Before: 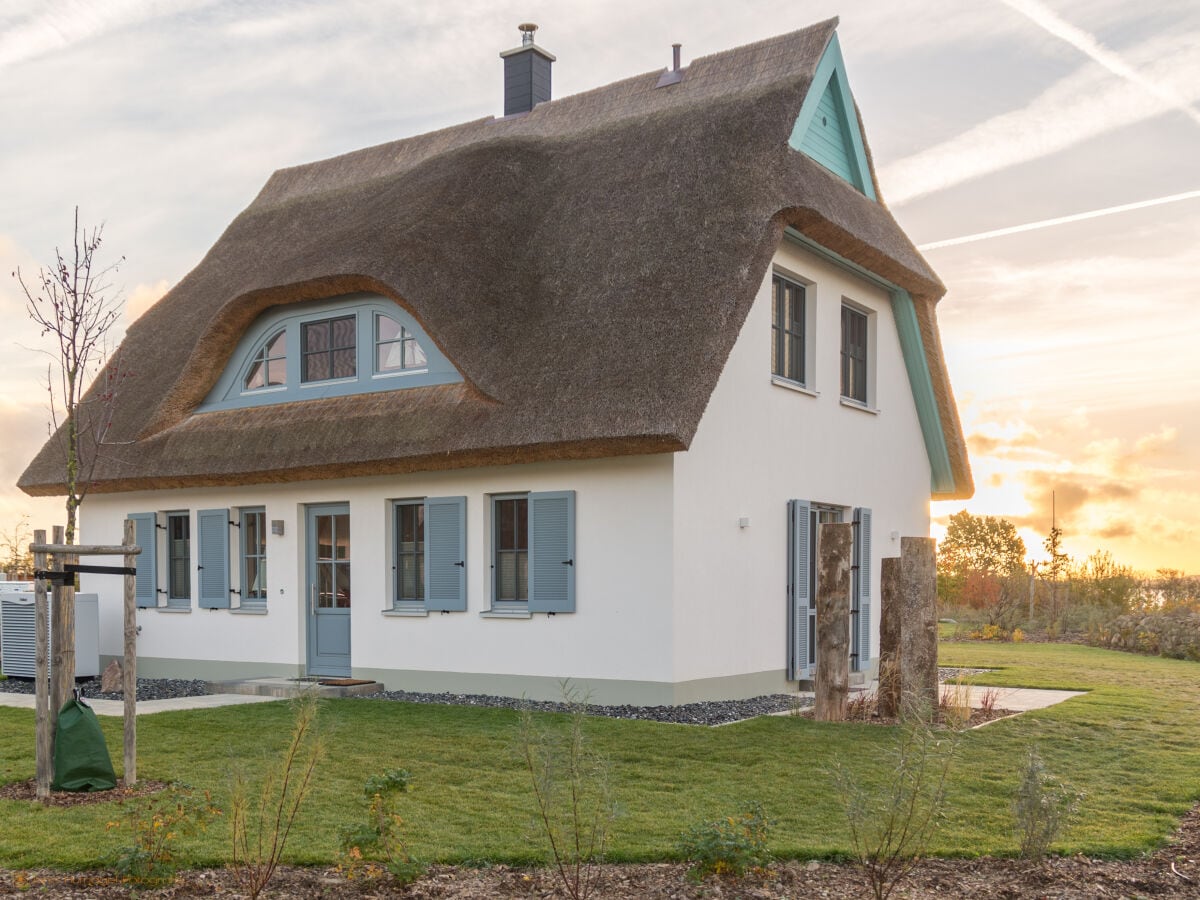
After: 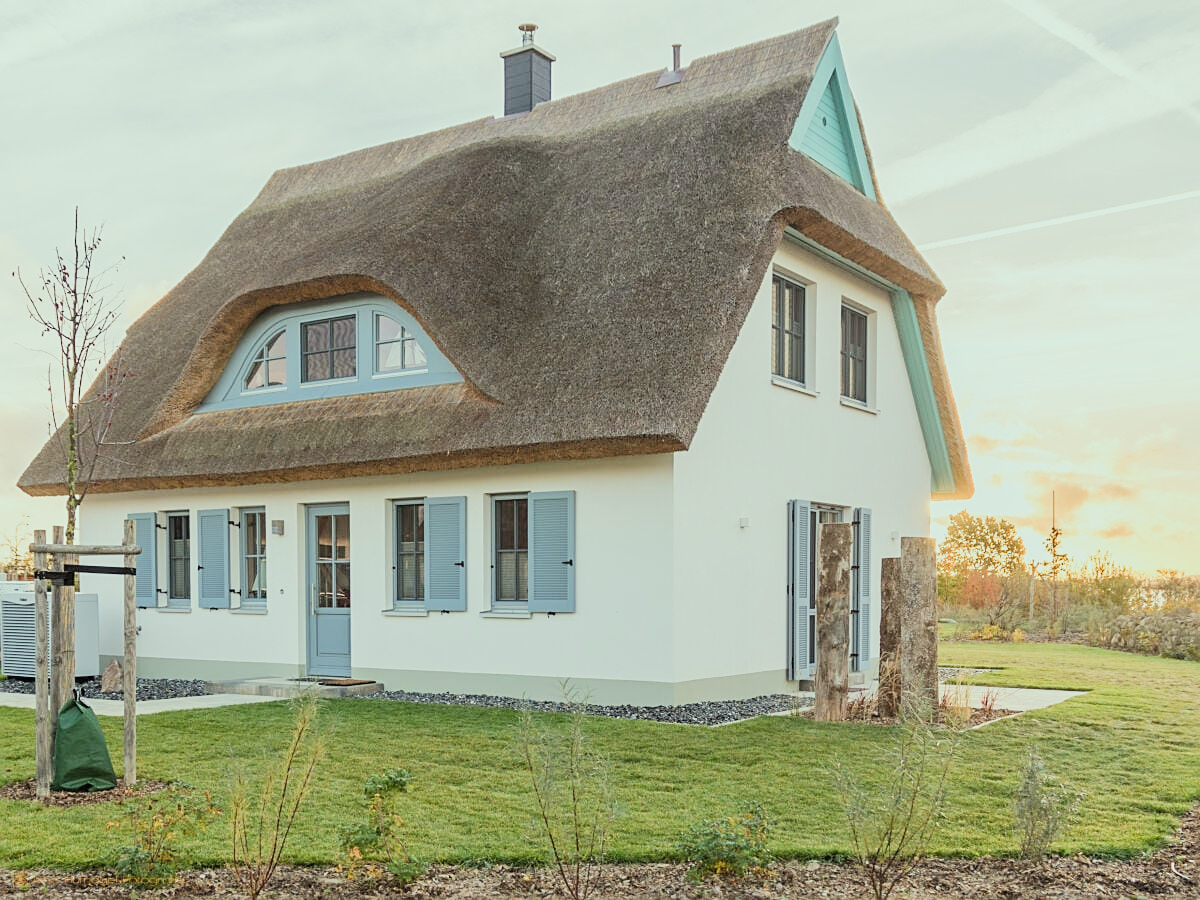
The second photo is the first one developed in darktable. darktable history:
filmic rgb: black relative exposure -7.65 EV, white relative exposure 4.56 EV, threshold 5.96 EV, hardness 3.61, contrast 1.058, preserve chrominance RGB euclidean norm, color science v5 (2021), contrast in shadows safe, contrast in highlights safe, enable highlight reconstruction true
color correction: highlights a* -8.15, highlights b* 3.39
sharpen: on, module defaults
exposure: black level correction 0, exposure 0.898 EV, compensate highlight preservation false
